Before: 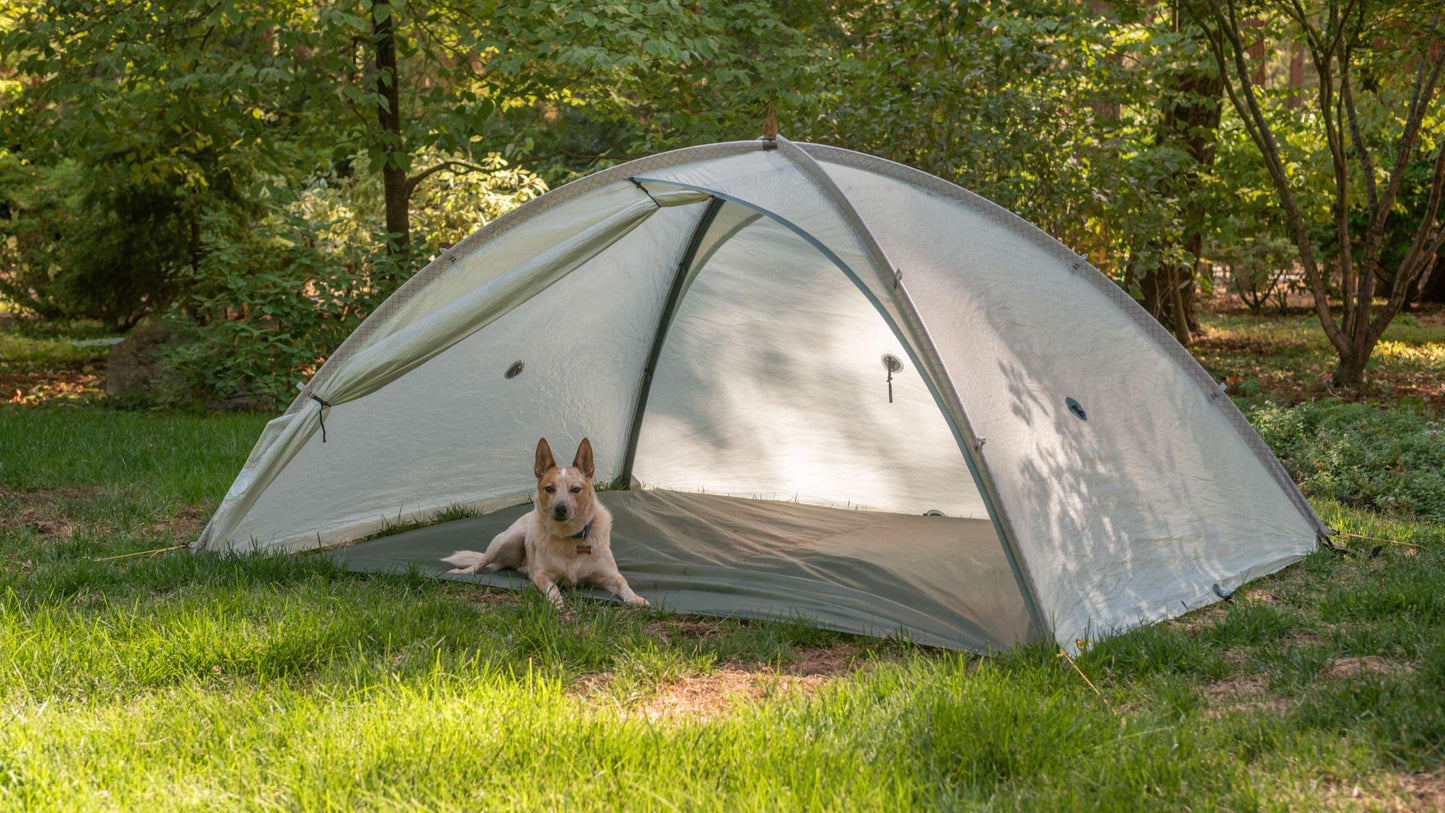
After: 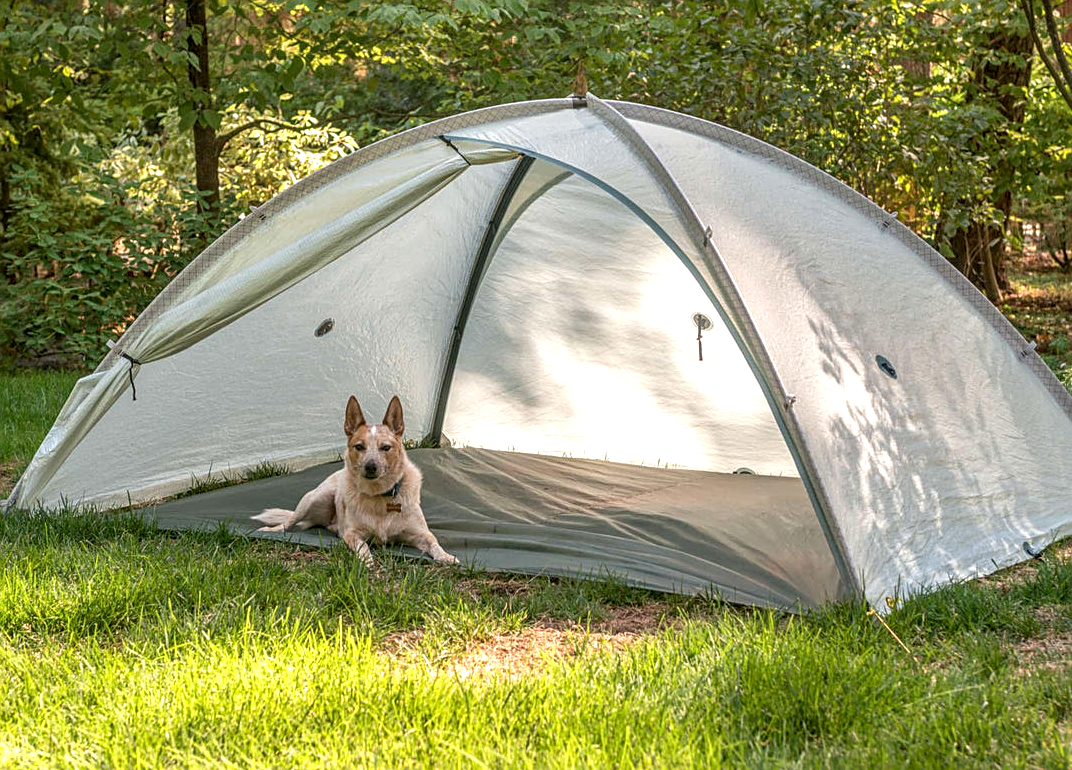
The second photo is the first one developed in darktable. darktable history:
local contrast: on, module defaults
sharpen: on, module defaults
crop and rotate: left 13.15%, top 5.251%, right 12.609%
exposure: black level correction 0.001, exposure 0.5 EV, compensate exposure bias true, compensate highlight preservation false
white balance: emerald 1
